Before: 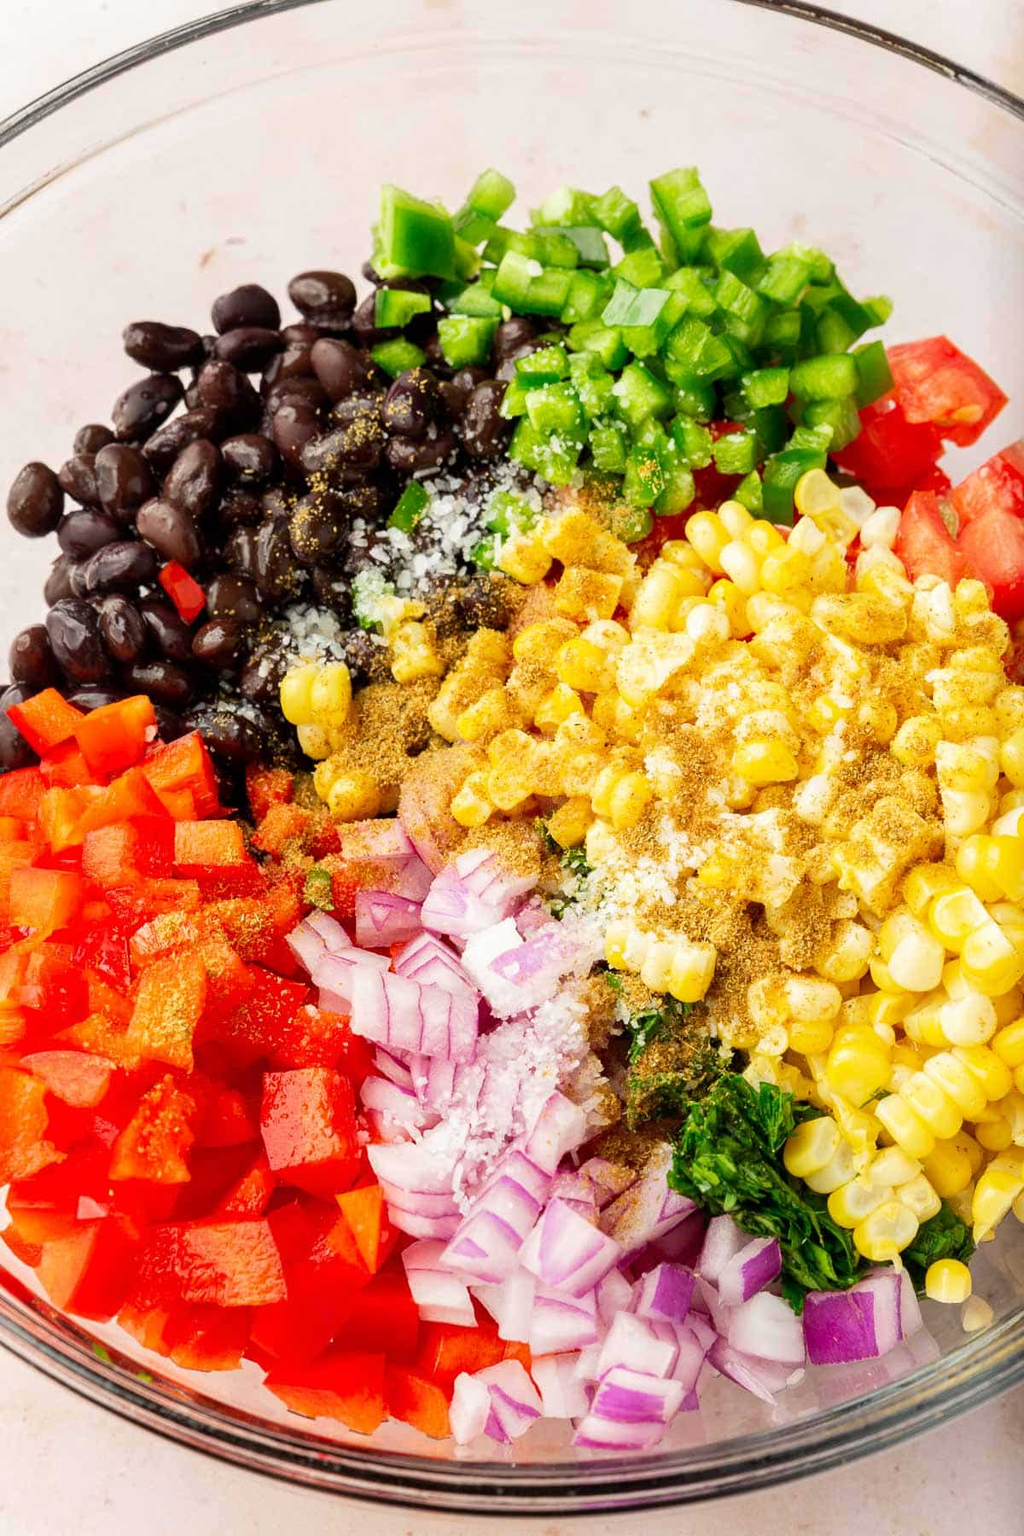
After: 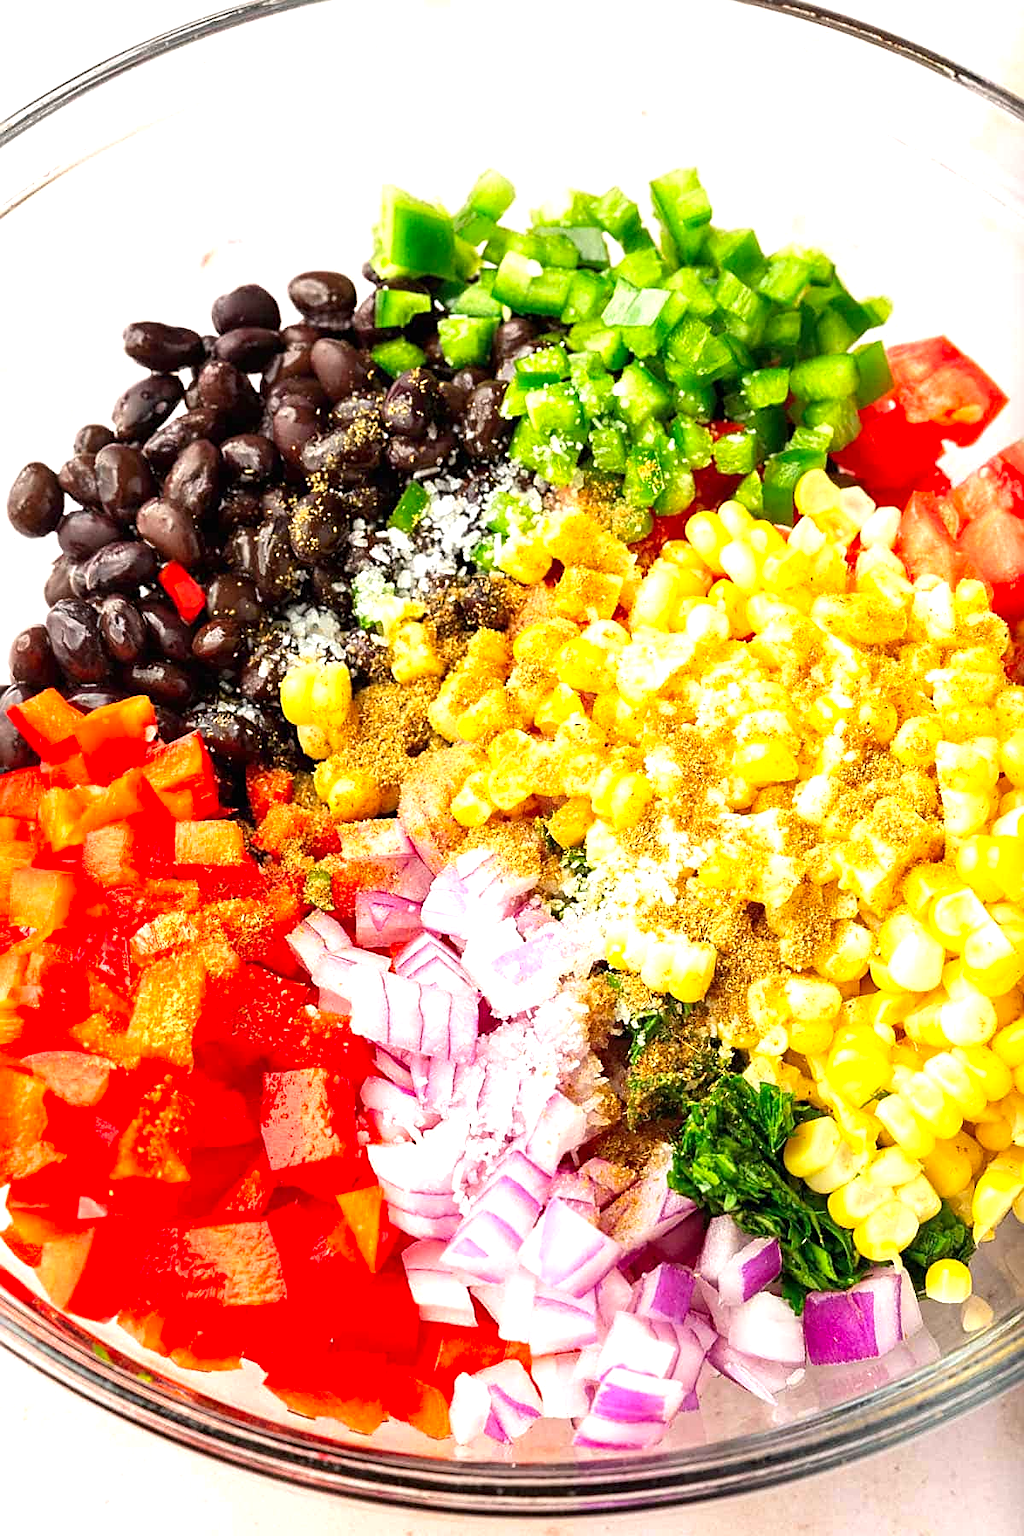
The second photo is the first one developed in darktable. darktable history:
exposure: black level correction 0, exposure 0.7 EV, compensate exposure bias true, compensate highlight preservation false
vibrance: on, module defaults
sharpen: amount 0.6
